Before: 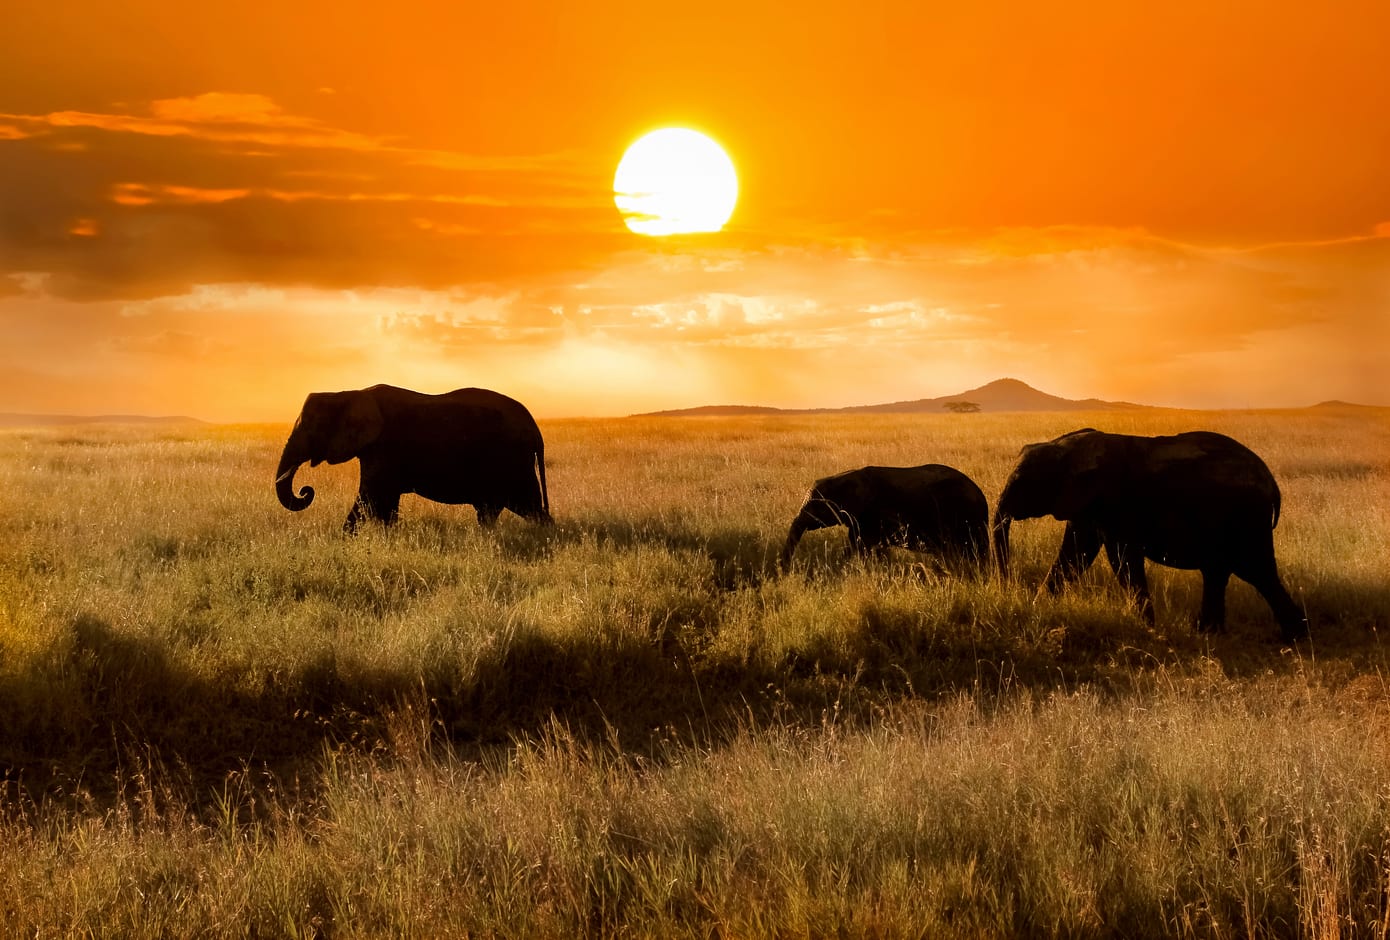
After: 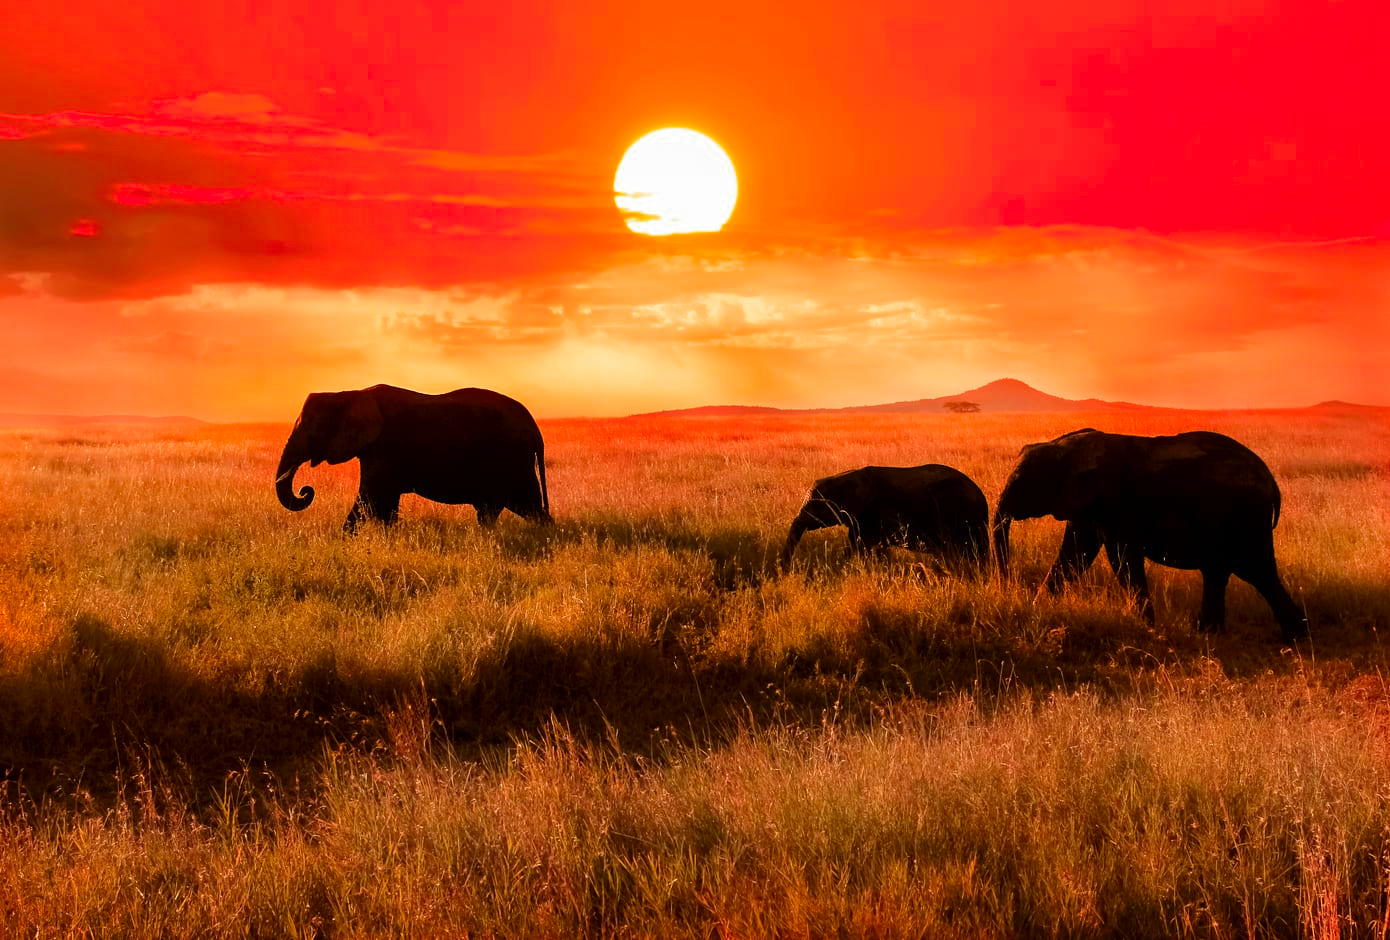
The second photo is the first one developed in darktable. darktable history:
color zones: curves: ch0 [(0.473, 0.374) (0.742, 0.784)]; ch1 [(0.354, 0.737) (0.742, 0.705)]; ch2 [(0.318, 0.421) (0.758, 0.532)]
